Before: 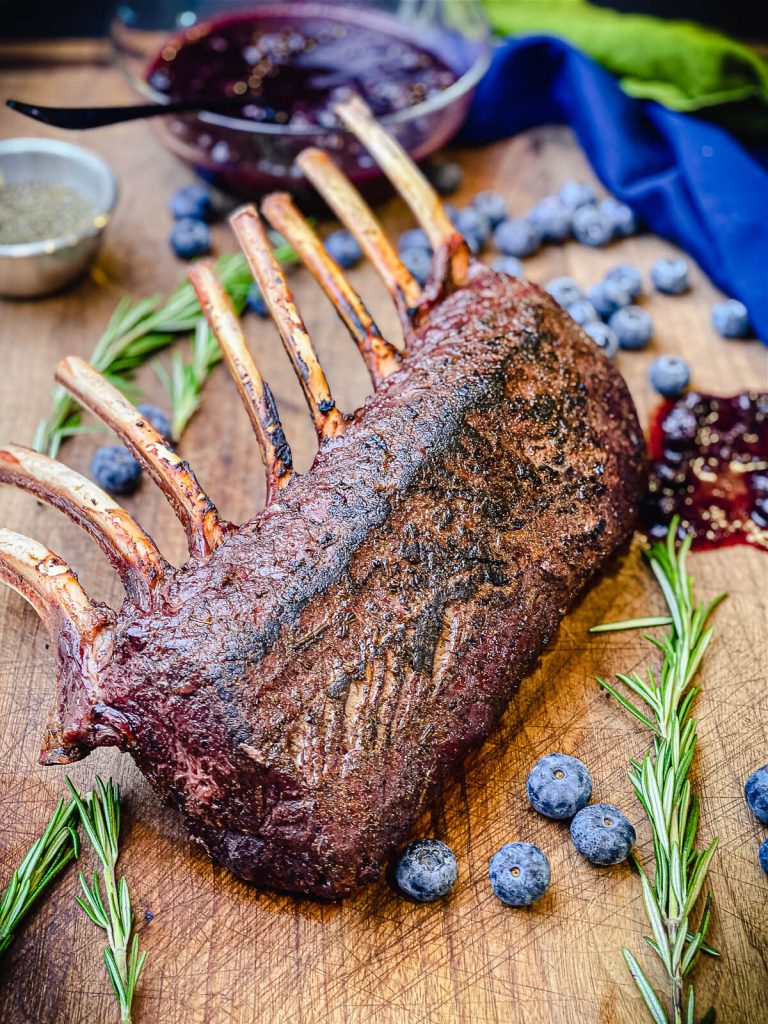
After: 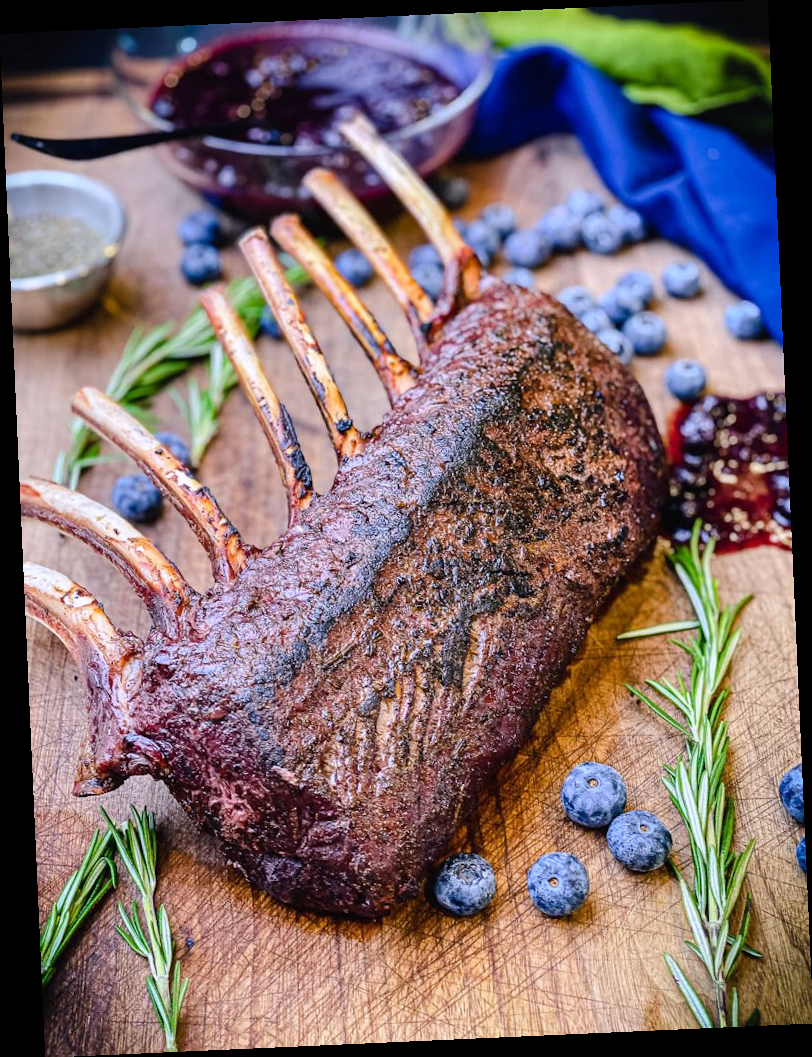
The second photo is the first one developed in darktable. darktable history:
white balance: red 1.004, blue 1.096
rotate and perspective: rotation -2.56°, automatic cropping off
